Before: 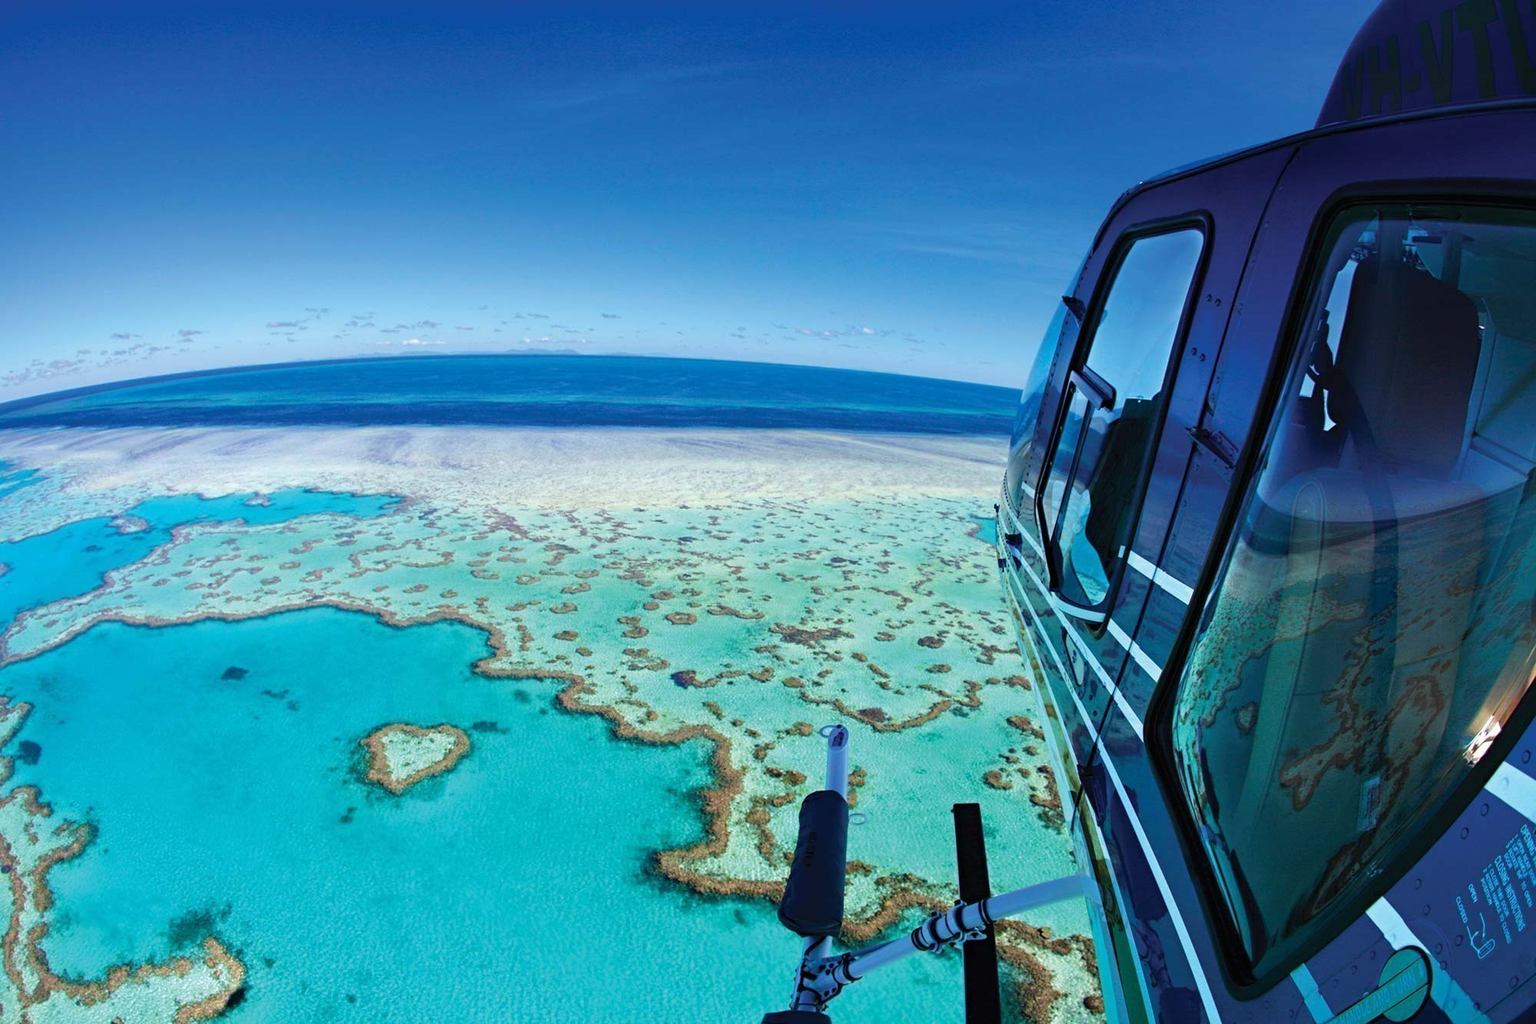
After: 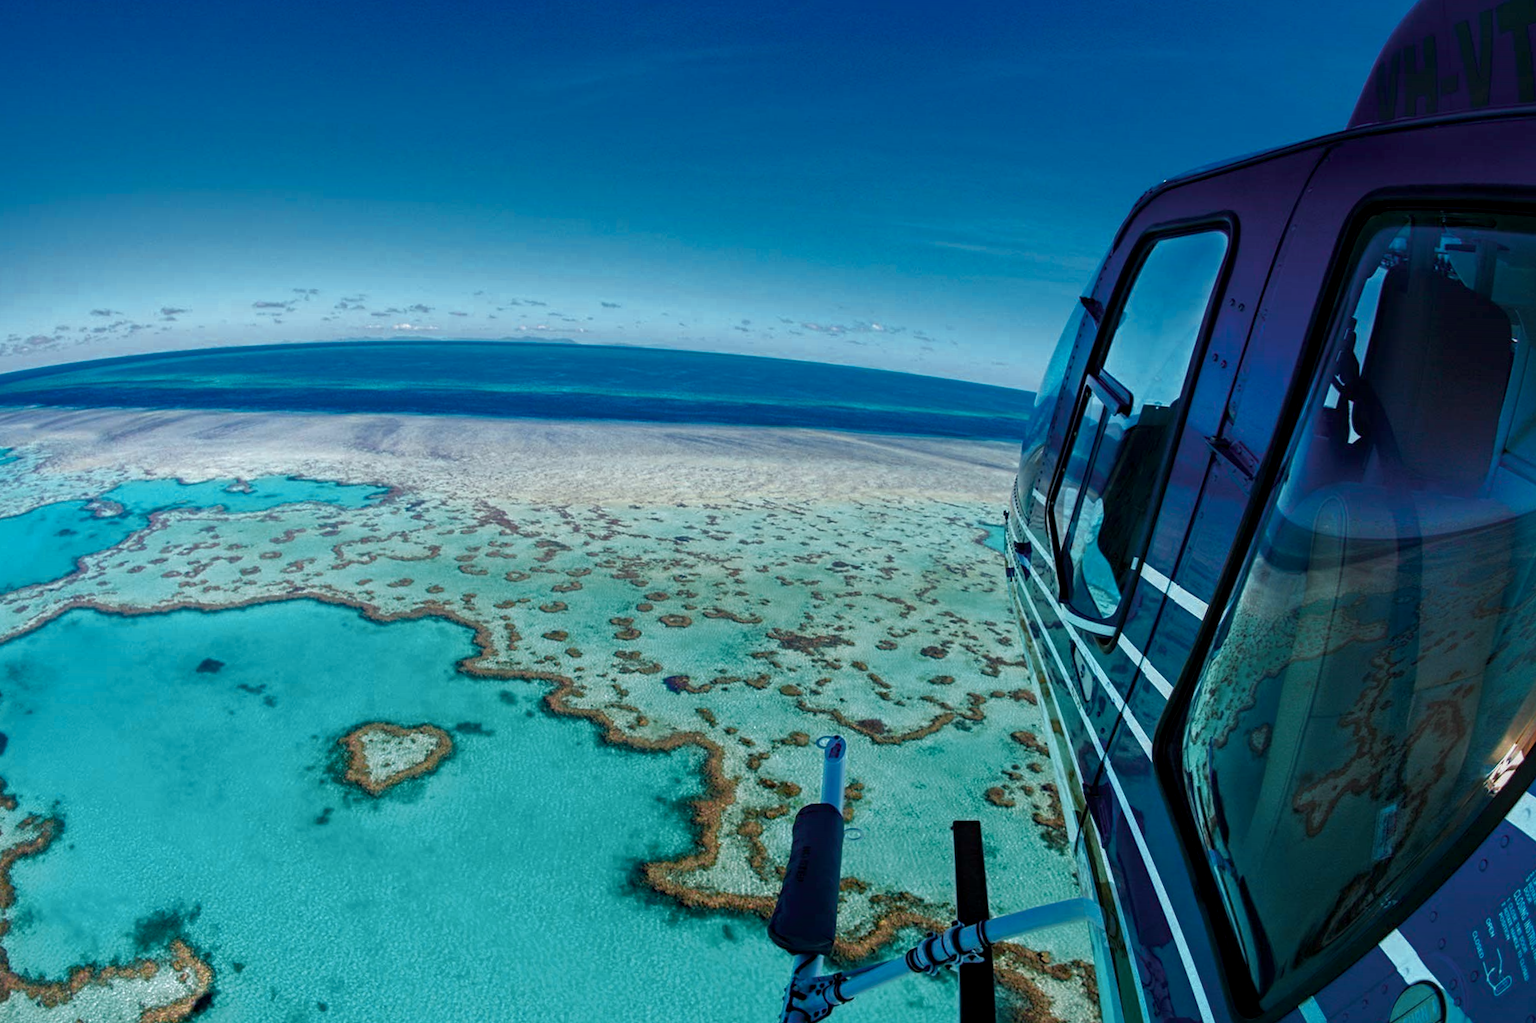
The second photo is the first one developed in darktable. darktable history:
crop and rotate: angle -1.49°
local contrast: on, module defaults
tone curve: curves: ch0 [(0, 0) (0.91, 0.76) (0.997, 0.913)], color space Lab, independent channels, preserve colors none
color zones: curves: ch0 [(0.018, 0.548) (0.197, 0.654) (0.425, 0.447) (0.605, 0.658) (0.732, 0.579)]; ch1 [(0.105, 0.531) (0.224, 0.531) (0.386, 0.39) (0.618, 0.456) (0.732, 0.456) (0.956, 0.421)]; ch2 [(0.039, 0.583) (0.215, 0.465) (0.399, 0.544) (0.465, 0.548) (0.614, 0.447) (0.724, 0.43) (0.882, 0.623) (0.956, 0.632)]
